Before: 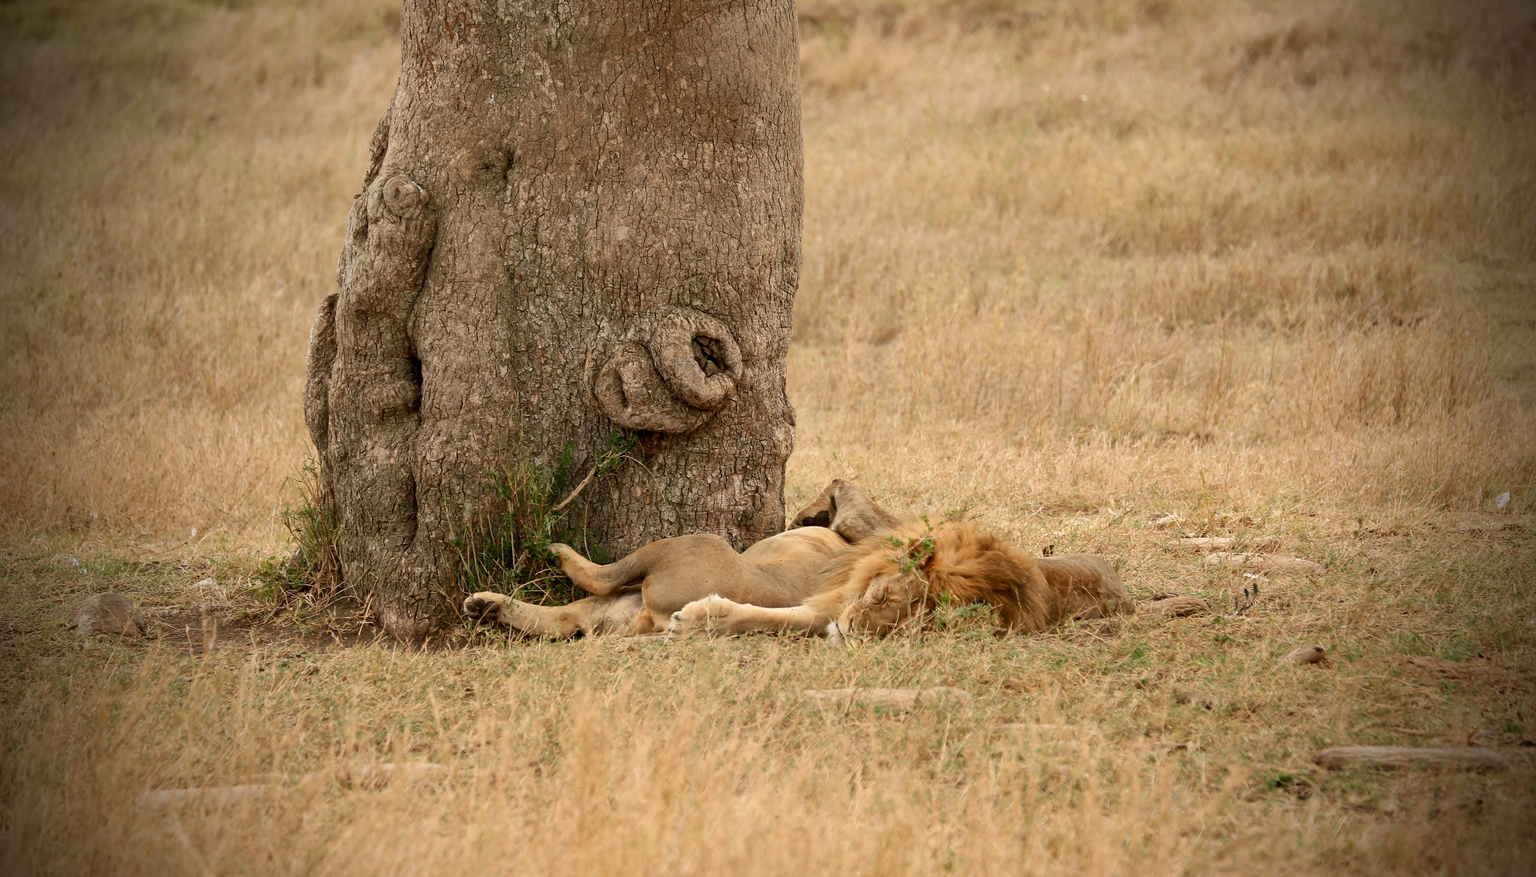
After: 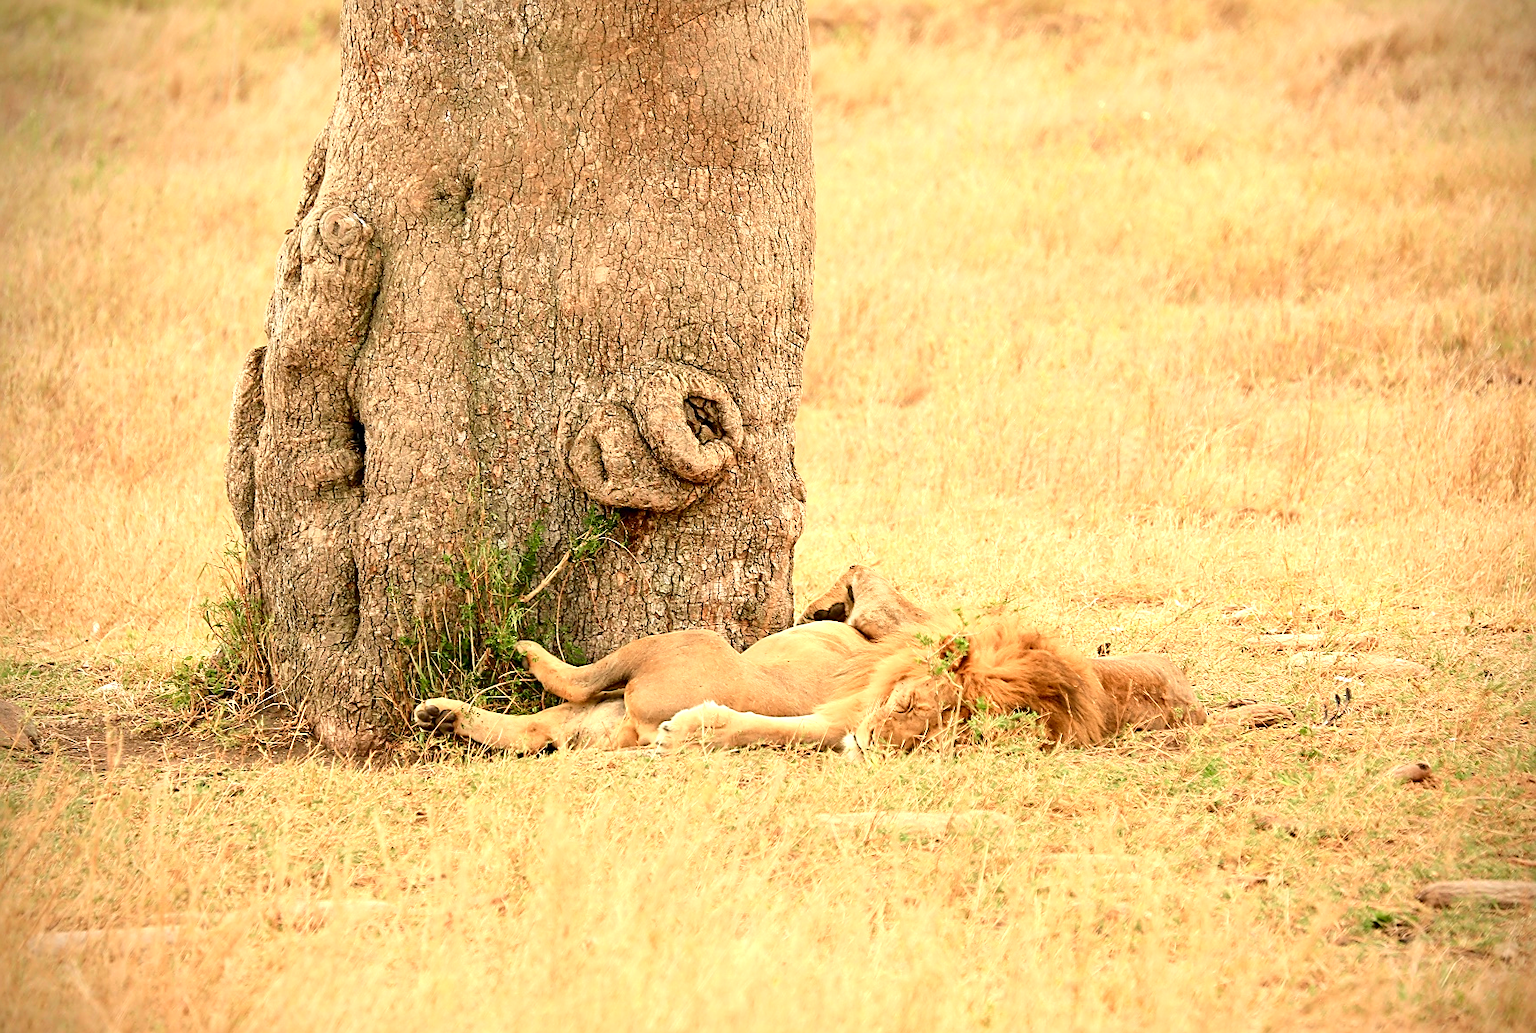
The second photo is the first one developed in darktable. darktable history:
tone curve: curves: ch0 [(0, 0) (0.051, 0.047) (0.102, 0.099) (0.228, 0.275) (0.432, 0.535) (0.695, 0.778) (0.908, 0.946) (1, 1)]; ch1 [(0, 0) (0.339, 0.298) (0.402, 0.363) (0.453, 0.421) (0.483, 0.469) (0.494, 0.493) (0.504, 0.501) (0.527, 0.538) (0.563, 0.595) (0.597, 0.632) (1, 1)]; ch2 [(0, 0) (0.48, 0.48) (0.504, 0.5) (0.539, 0.554) (0.59, 0.63) (0.642, 0.684) (0.824, 0.815) (1, 1)], color space Lab, independent channels, preserve colors none
crop: left 7.352%, right 7.861%
color zones: curves: ch2 [(0, 0.5) (0.143, 0.5) (0.286, 0.489) (0.415, 0.421) (0.571, 0.5) (0.714, 0.5) (0.857, 0.5) (1, 0.5)]
sharpen: on, module defaults
exposure: exposure 1 EV, compensate highlight preservation false
